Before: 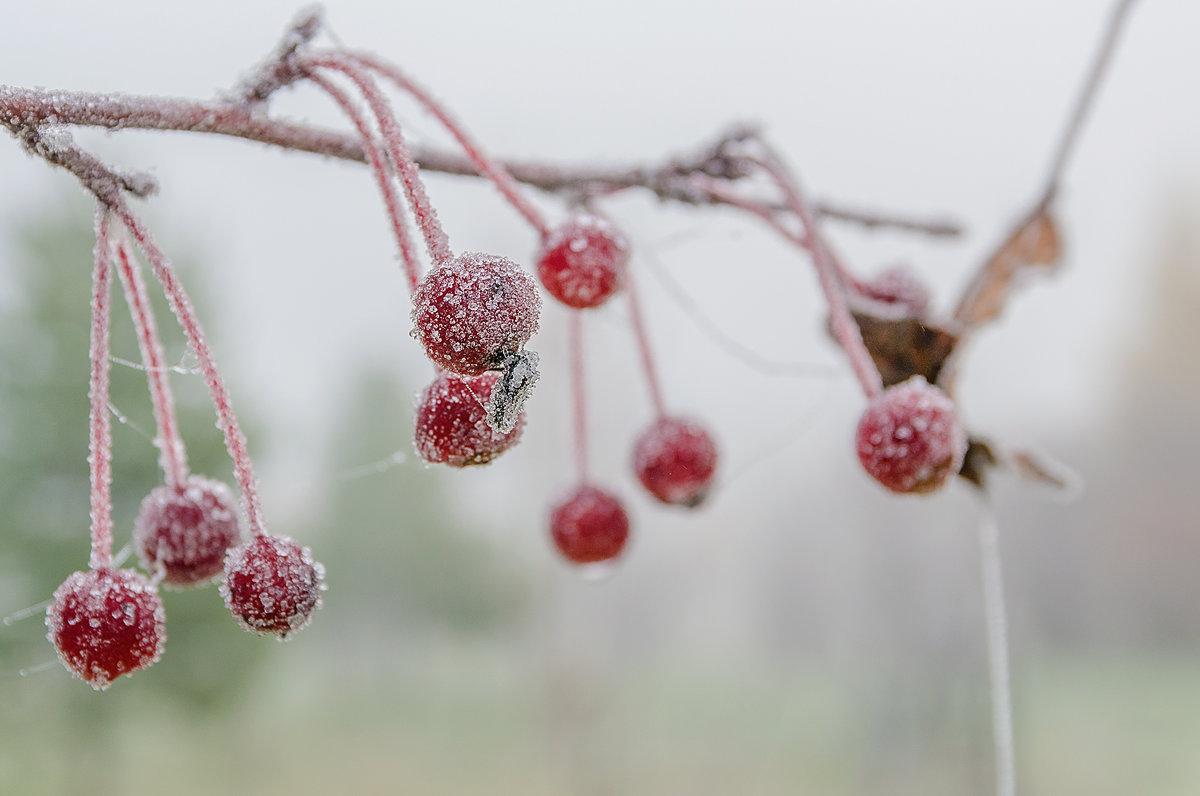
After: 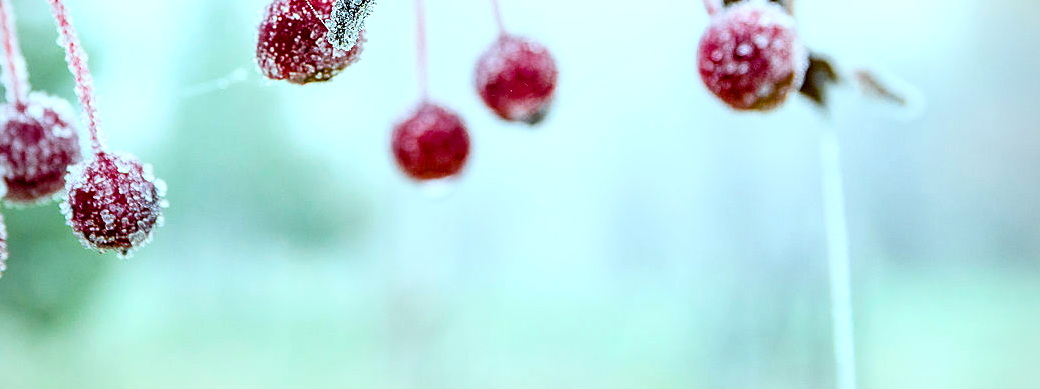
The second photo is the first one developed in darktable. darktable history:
base curve: curves: ch0 [(0, 0) (0.666, 0.806) (1, 1)]
contrast brightness saturation: contrast 0.08, saturation 0.02
crop and rotate: left 13.306%, top 48.129%, bottom 2.928%
color balance rgb: shadows lift › luminance -7.7%, shadows lift › chroma 2.13%, shadows lift › hue 200.79°, power › luminance -7.77%, power › chroma 2.27%, power › hue 220.69°, highlights gain › luminance 15.15%, highlights gain › chroma 4%, highlights gain › hue 209.35°, global offset › luminance -0.21%, global offset › chroma 0.27%, perceptual saturation grading › global saturation 24.42%, perceptual saturation grading › highlights -24.42%, perceptual saturation grading › mid-tones 24.42%, perceptual saturation grading › shadows 40%, perceptual brilliance grading › global brilliance -5%, perceptual brilliance grading › highlights 24.42%, perceptual brilliance grading › mid-tones 7%, perceptual brilliance grading › shadows -5%
vignetting: fall-off start 91.19%
